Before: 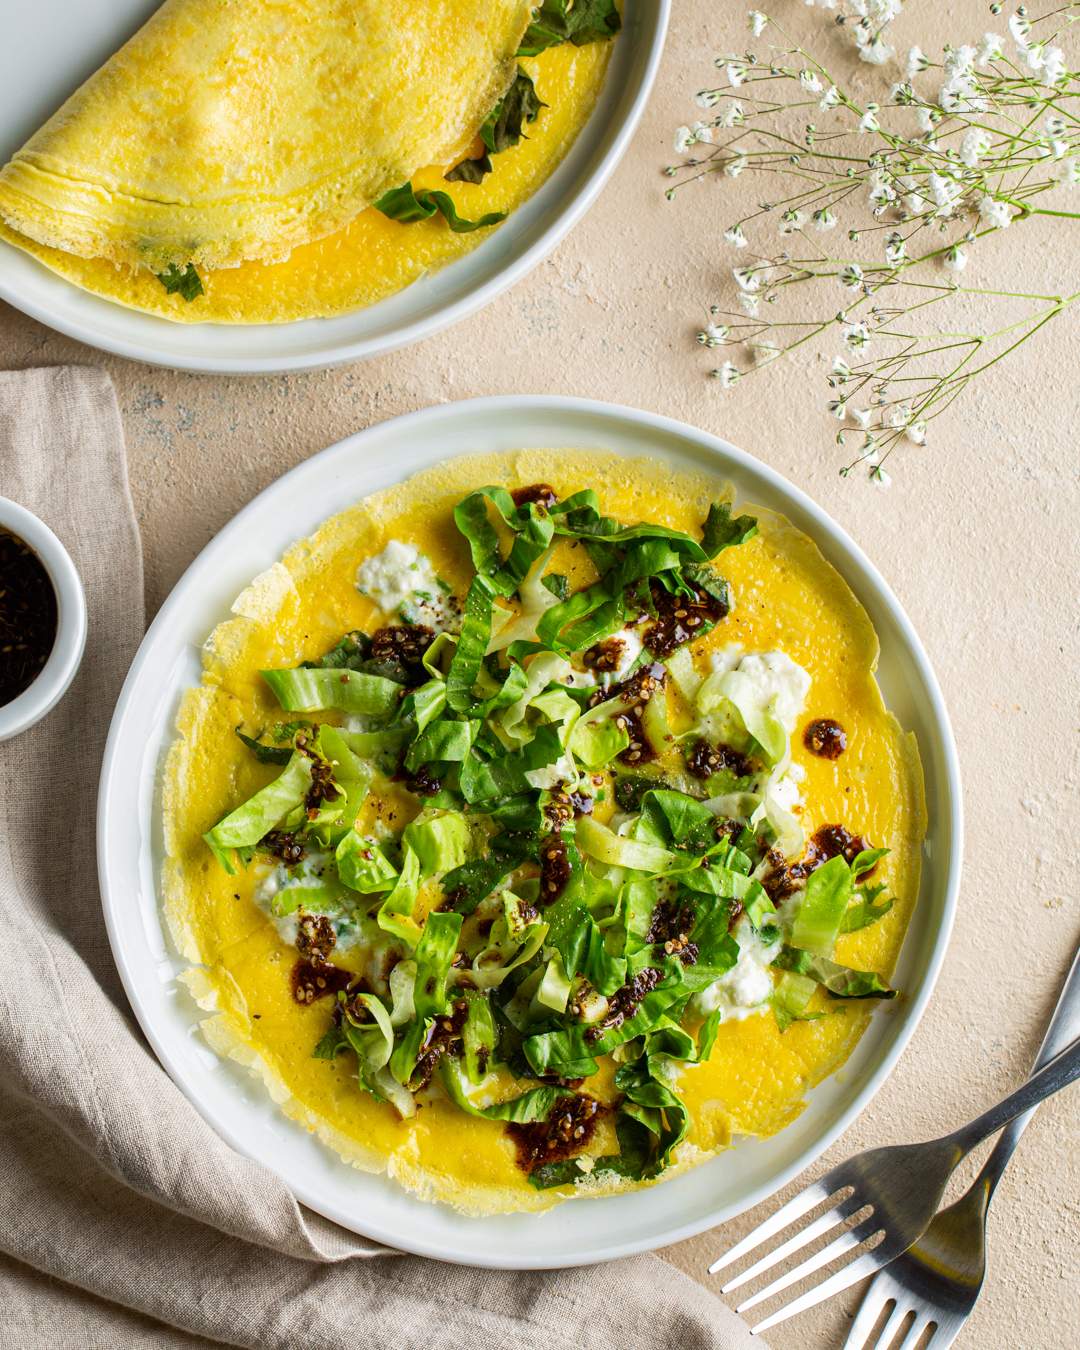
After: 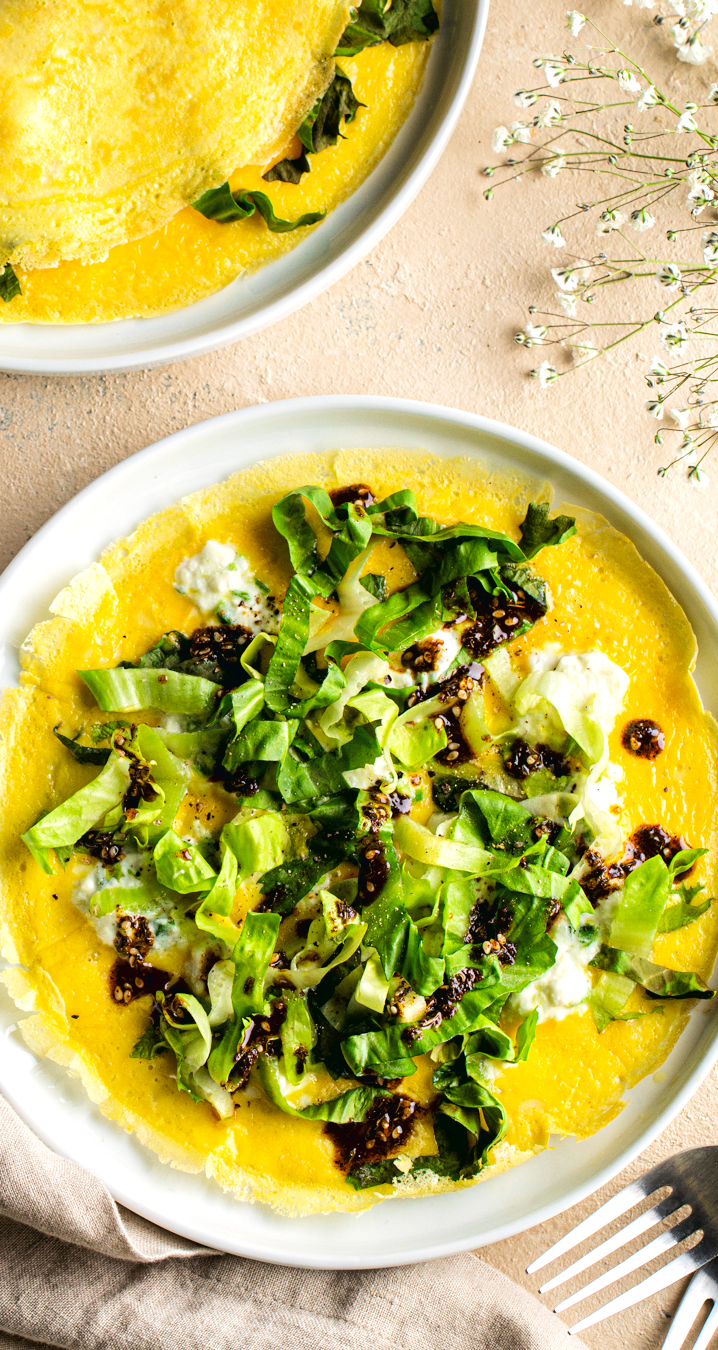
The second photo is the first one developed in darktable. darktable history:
crop: left 16.899%, right 16.556%
color balance: lift [1, 0.998, 1.001, 1.002], gamma [1, 1.02, 1, 0.98], gain [1, 1.02, 1.003, 0.98]
exposure: black level correction 0.001, exposure 0.3 EV, compensate highlight preservation false
grain: coarseness 14.57 ISO, strength 8.8%
tone curve: curves: ch0 [(0, 0.019) (0.11, 0.036) (0.259, 0.214) (0.378, 0.365) (0.499, 0.529) (1, 1)], color space Lab, linked channels, preserve colors none
